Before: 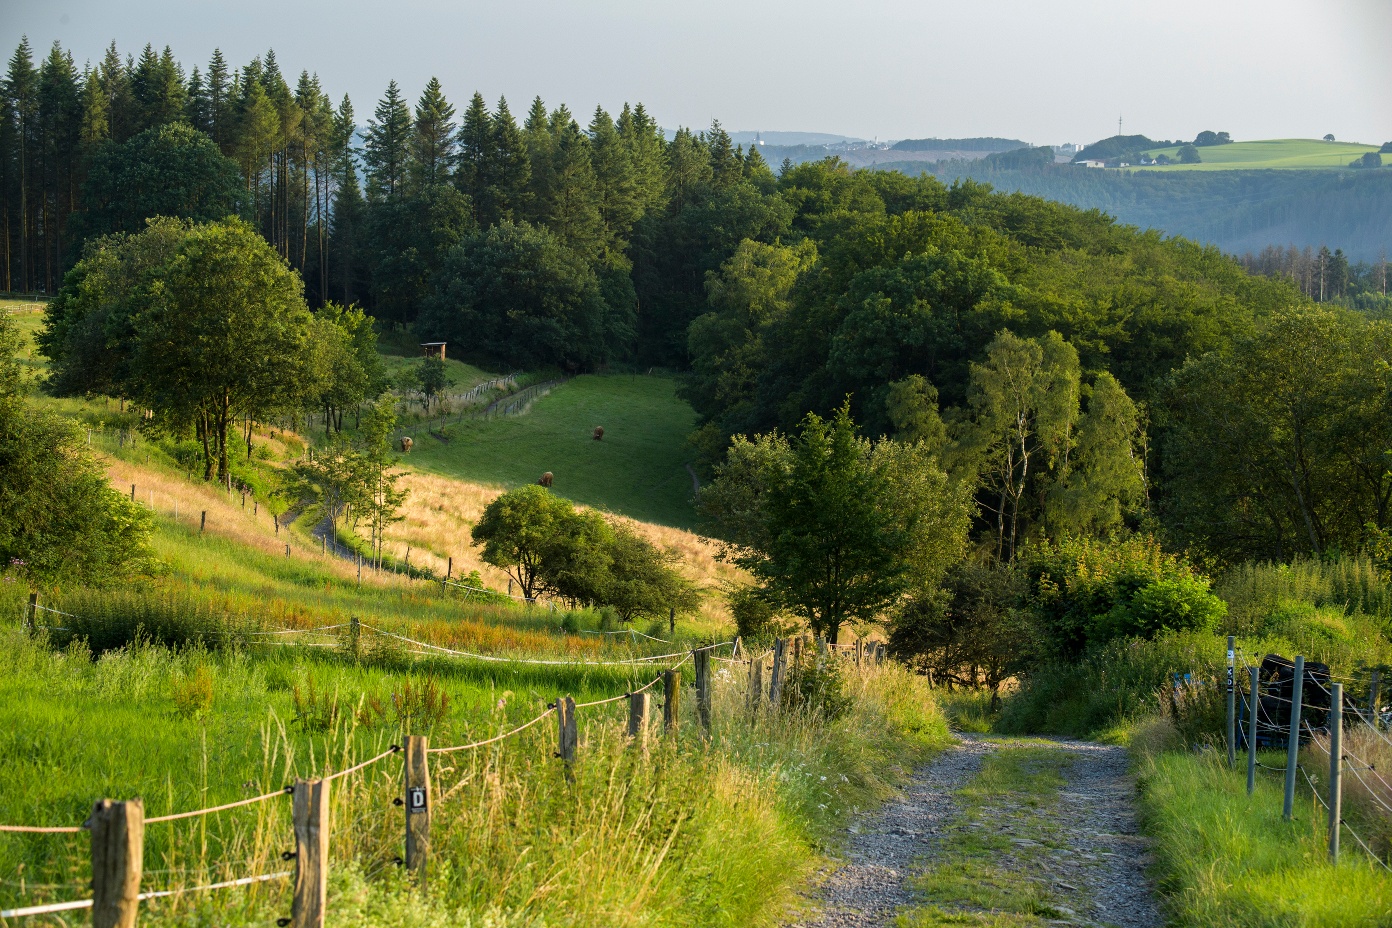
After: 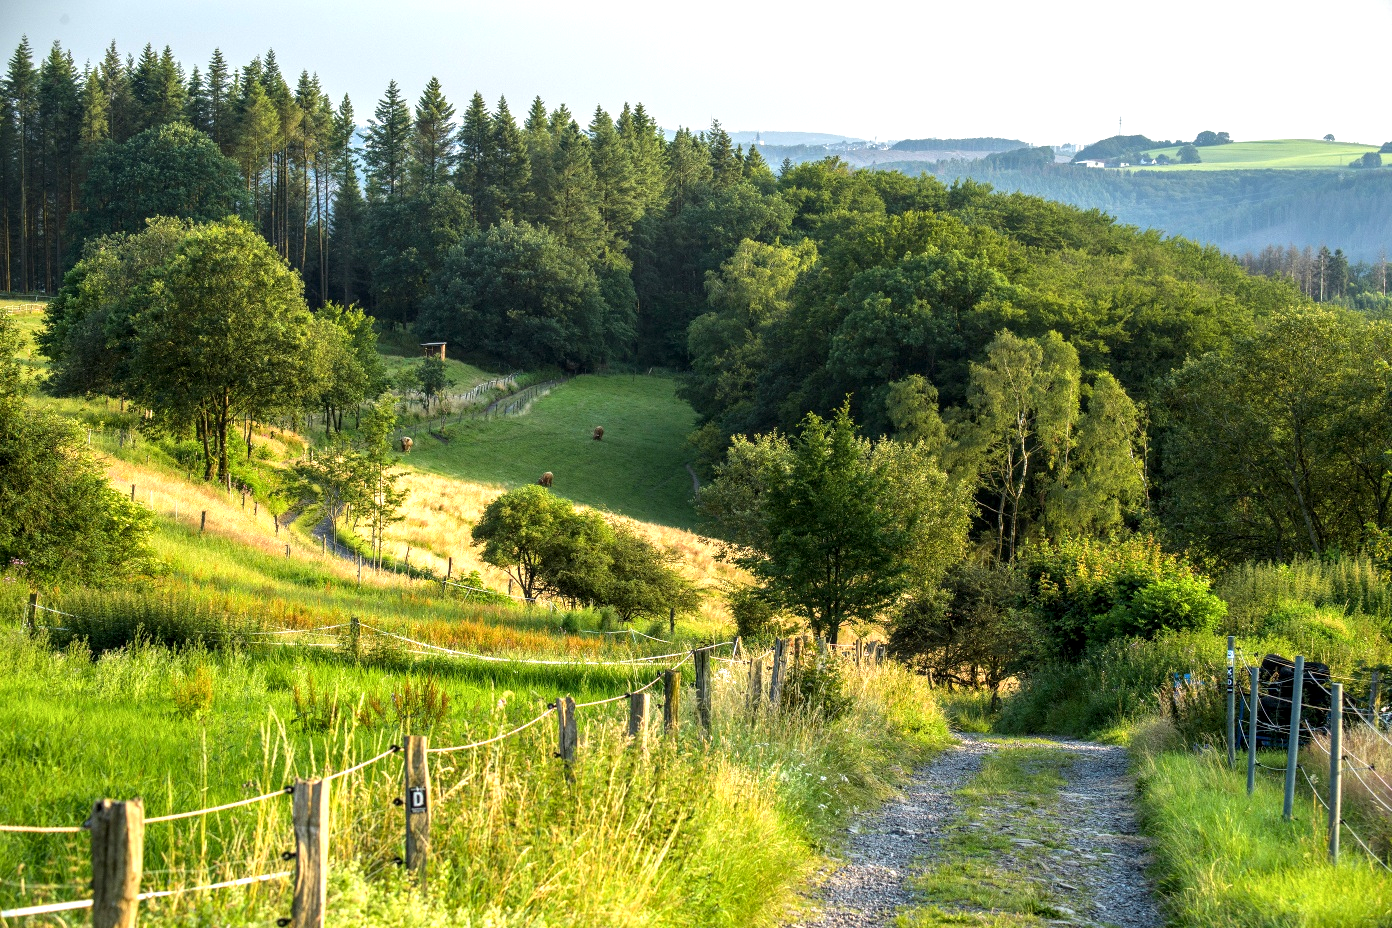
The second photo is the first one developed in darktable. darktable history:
exposure: exposure 0.784 EV, compensate highlight preservation false
contrast equalizer: octaves 7, y [[0.5, 0.488, 0.462, 0.461, 0.491, 0.5], [0.5 ×6], [0.5 ×6], [0 ×6], [0 ×6]], mix -0.184
local contrast: on, module defaults
